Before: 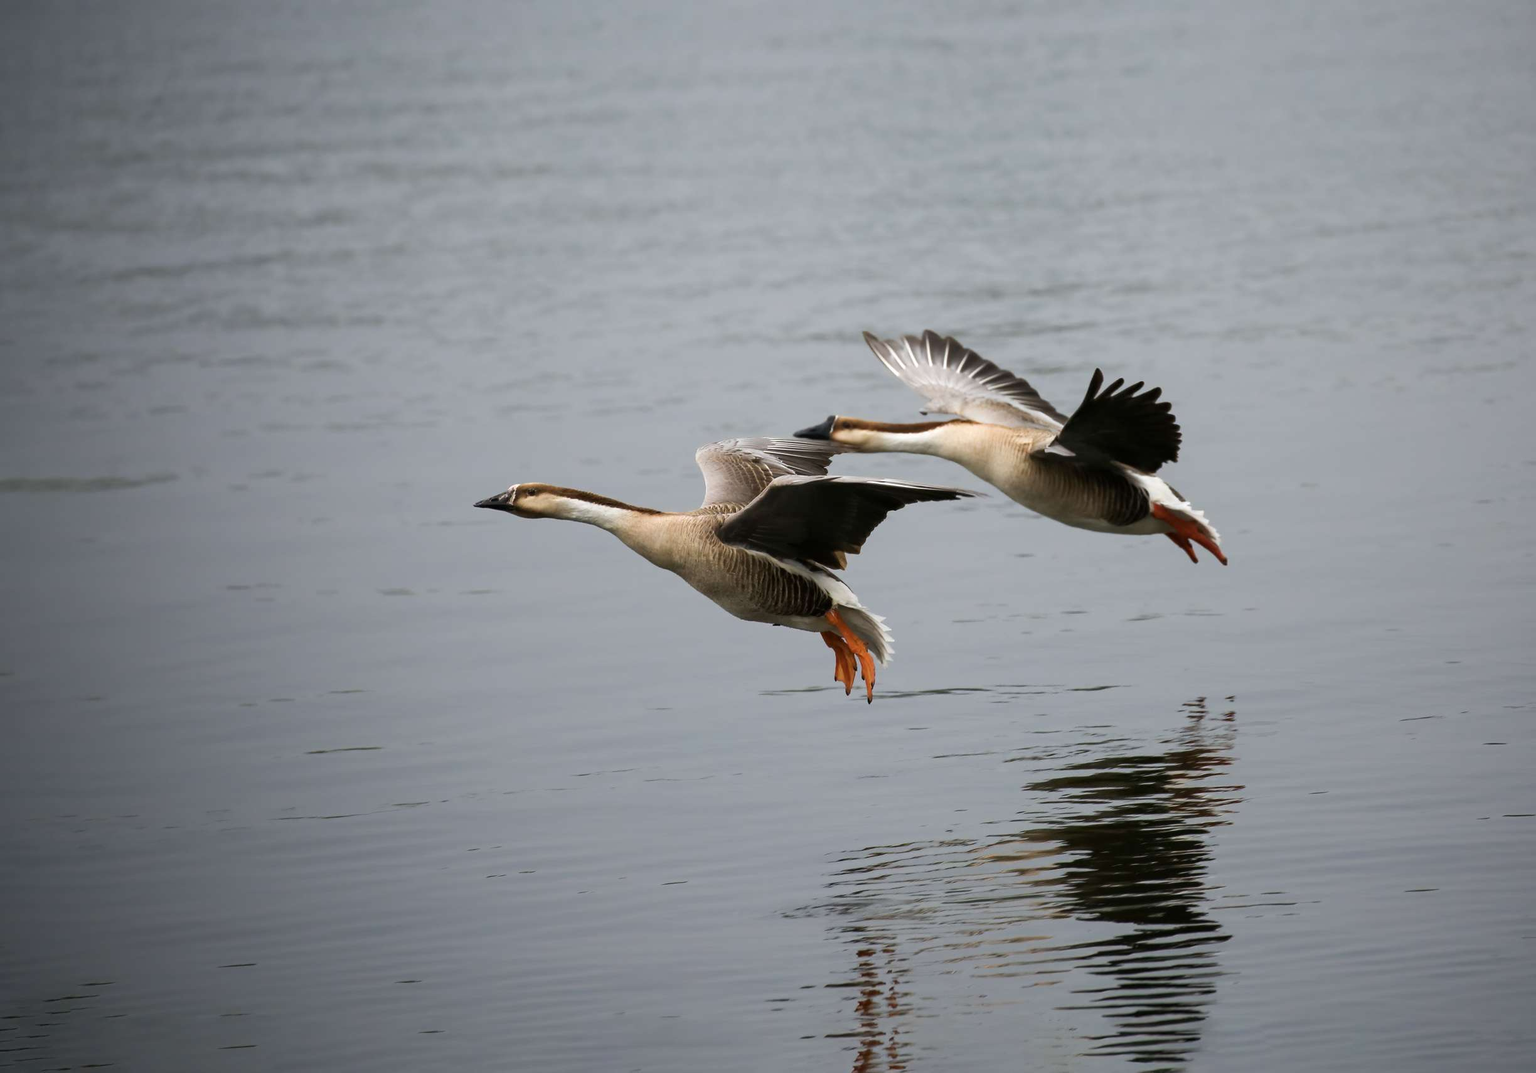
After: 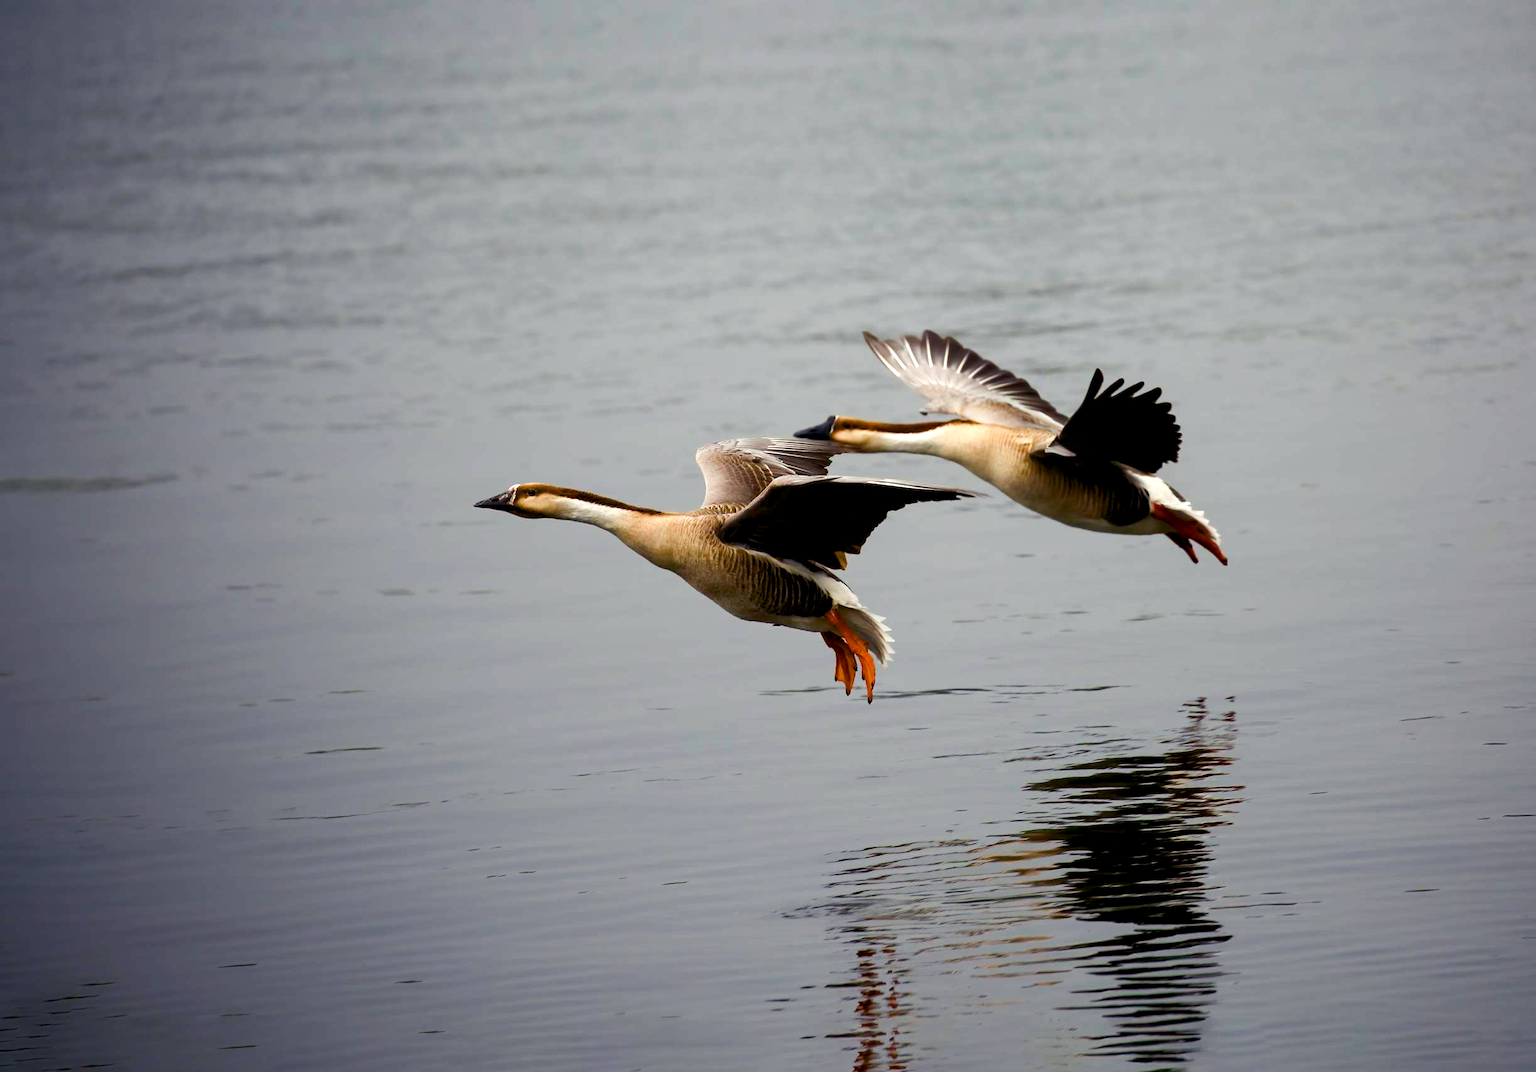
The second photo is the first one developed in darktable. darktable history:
color balance rgb: shadows lift › luminance -21.66%, shadows lift › chroma 6.57%, shadows lift › hue 270°, power › chroma 0.68%, power › hue 60°, highlights gain › luminance 6.08%, highlights gain › chroma 1.33%, highlights gain › hue 90°, global offset › luminance -0.87%, perceptual saturation grading › global saturation 26.86%, perceptual saturation grading › highlights -28.39%, perceptual saturation grading › mid-tones 15.22%, perceptual saturation grading › shadows 33.98%, perceptual brilliance grading › highlights 10%, perceptual brilliance grading › mid-tones 5%
exposure: exposure -0.153 EV, compensate highlight preservation false
